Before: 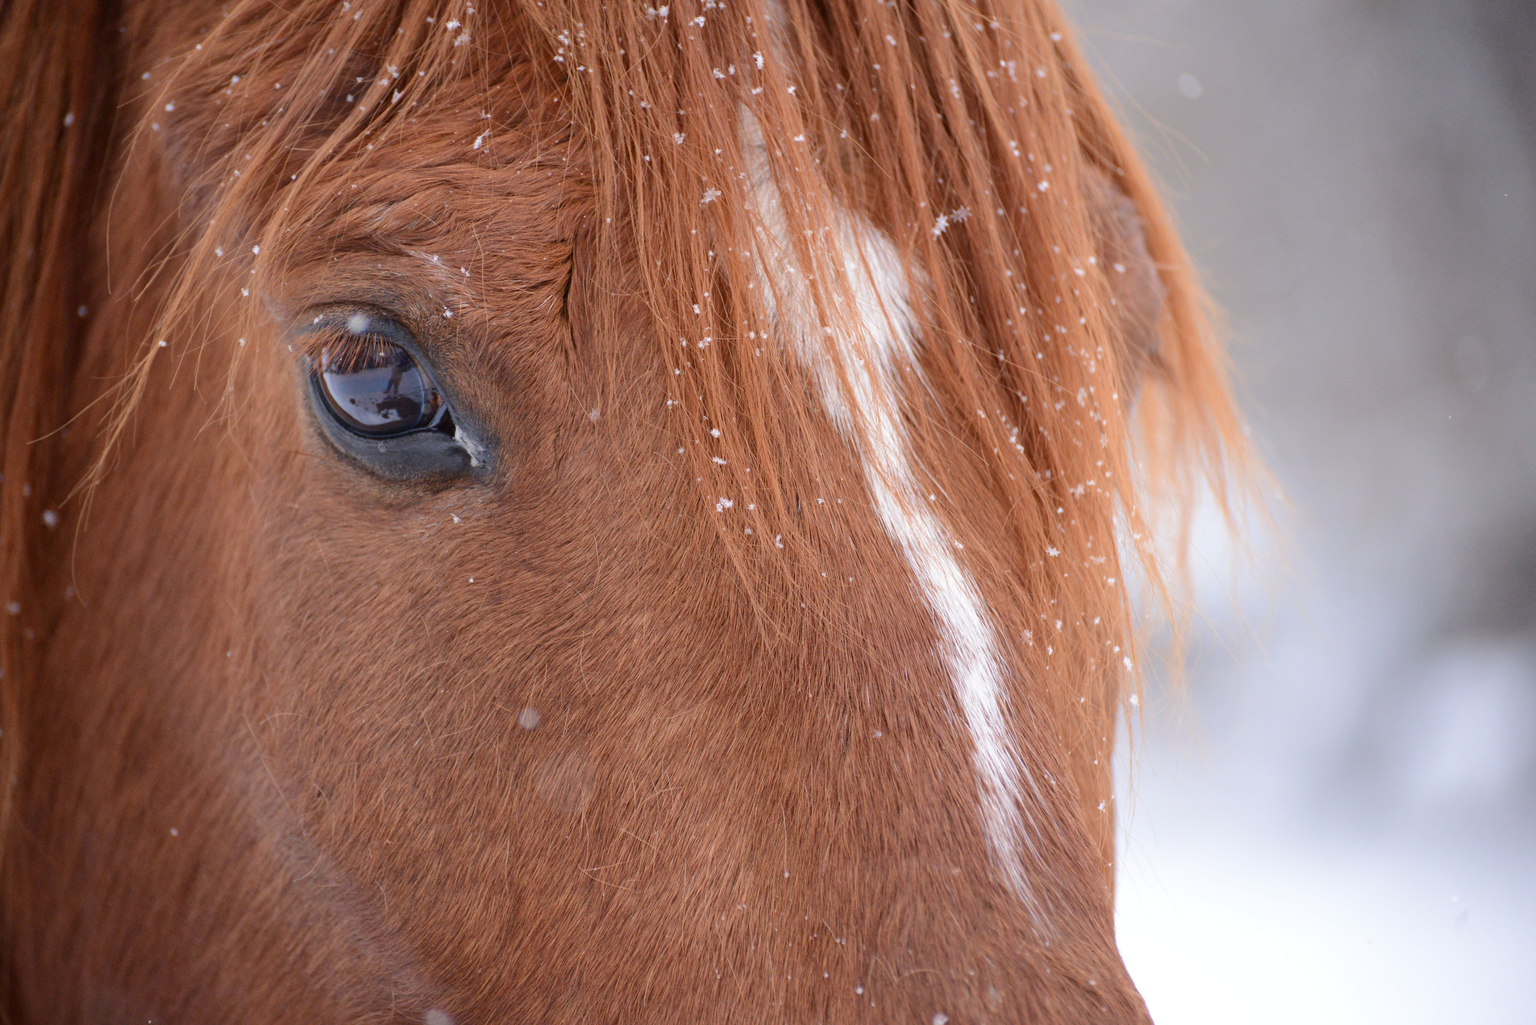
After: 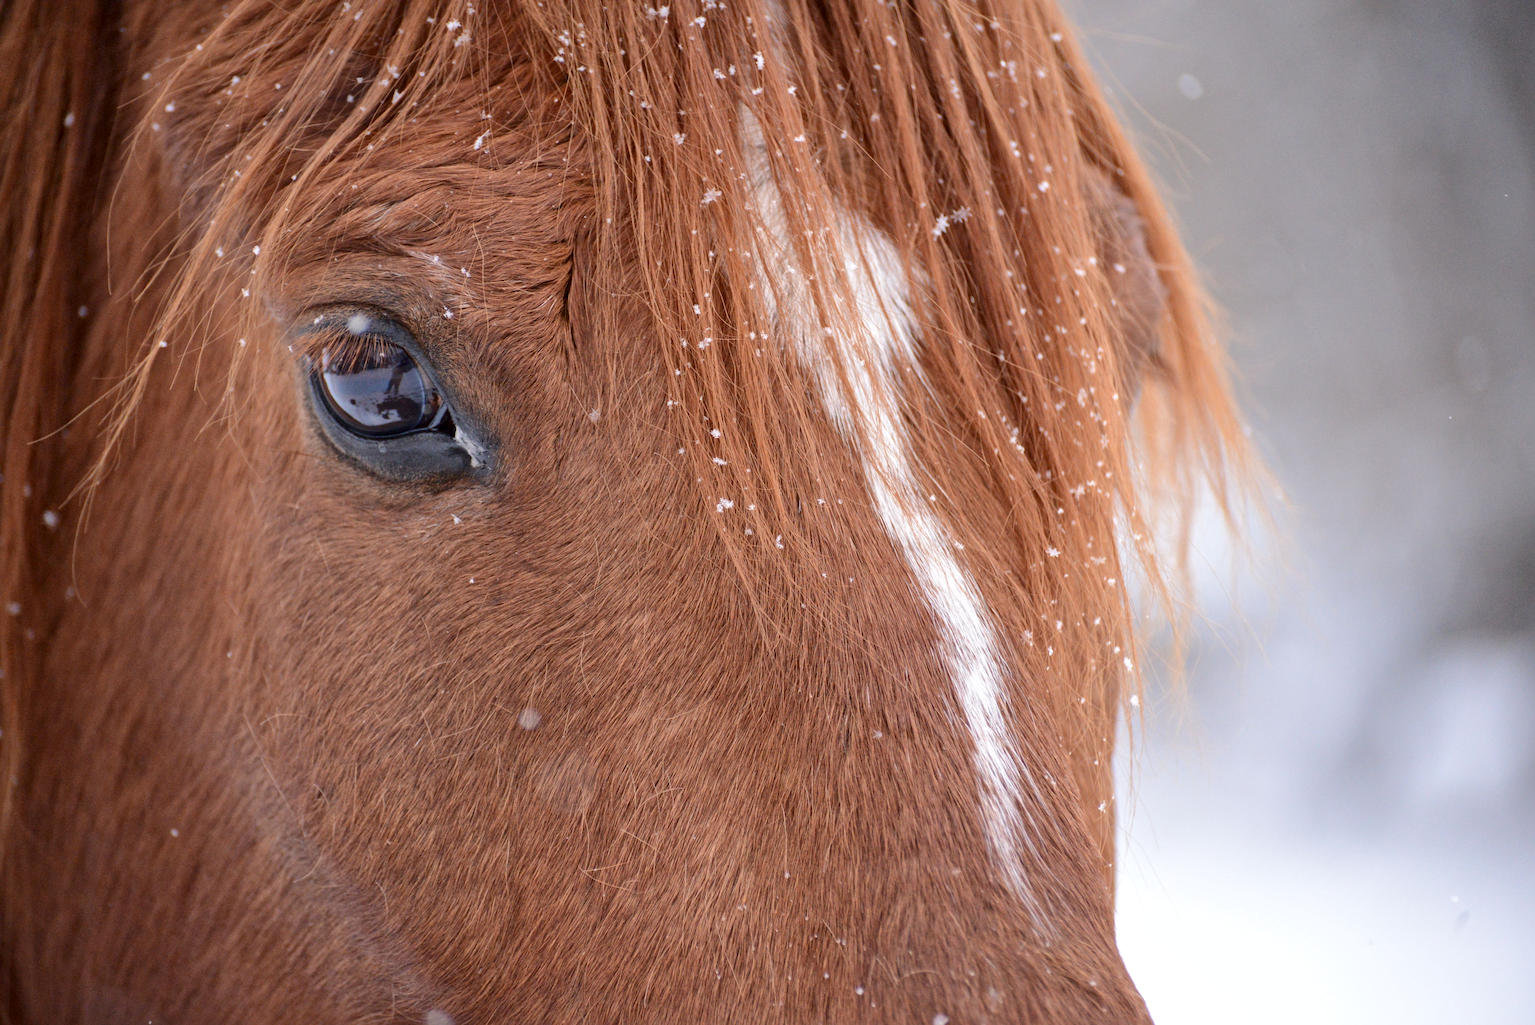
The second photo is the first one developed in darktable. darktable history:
local contrast: mode bilateral grid, contrast 20, coarseness 50, detail 141%, midtone range 0.2
